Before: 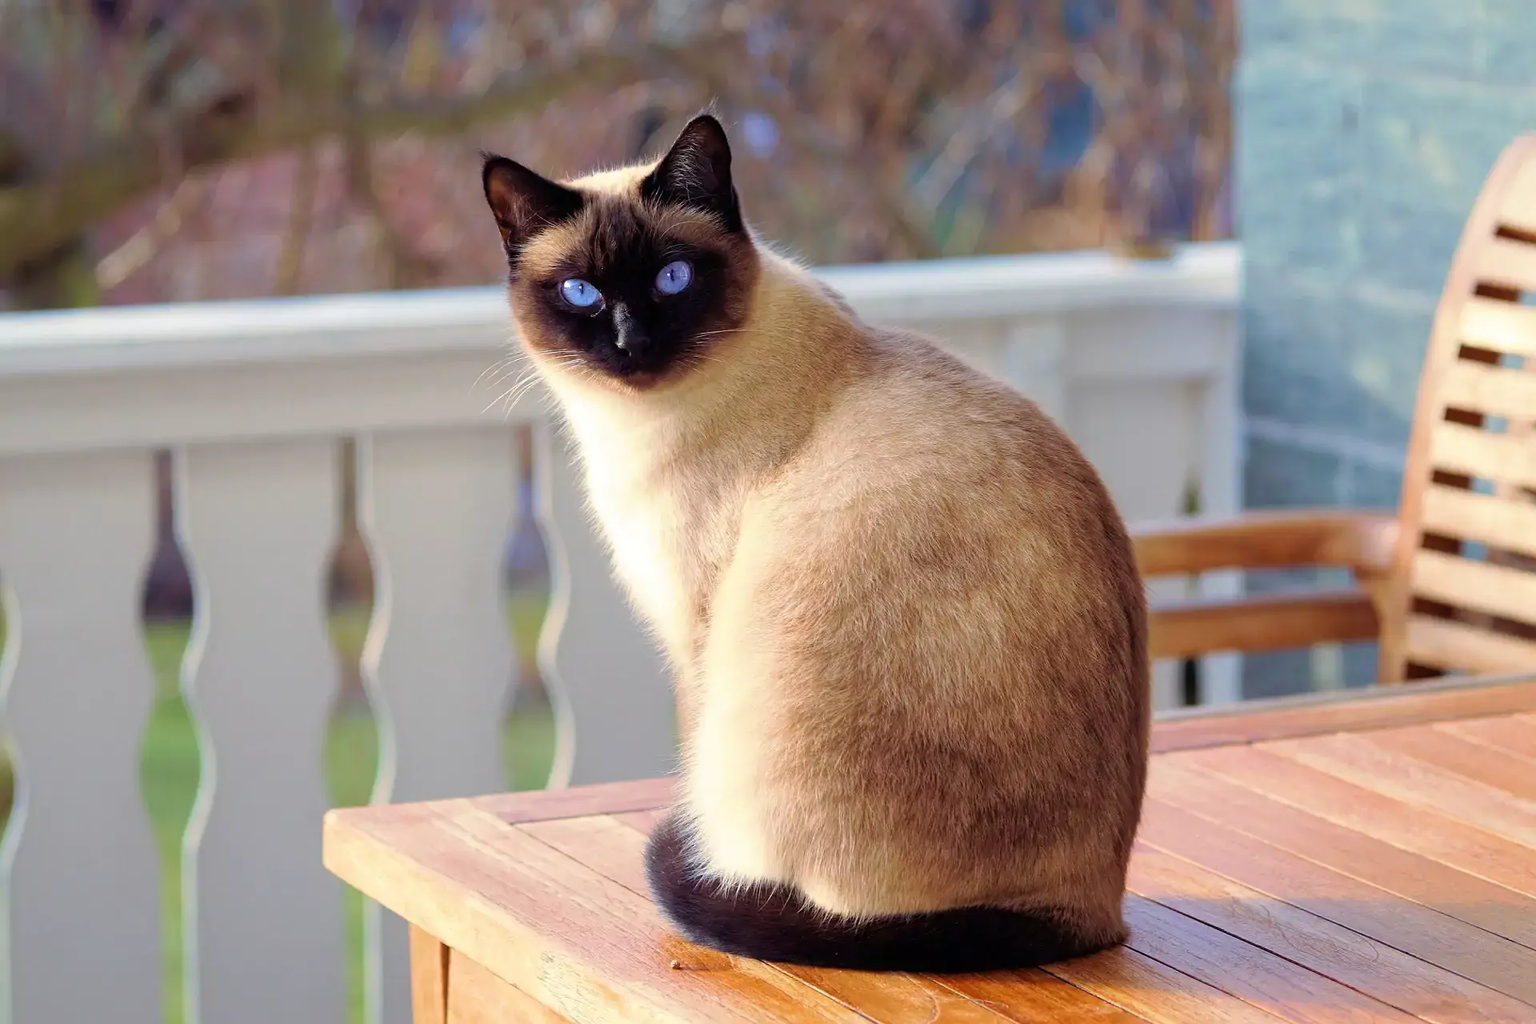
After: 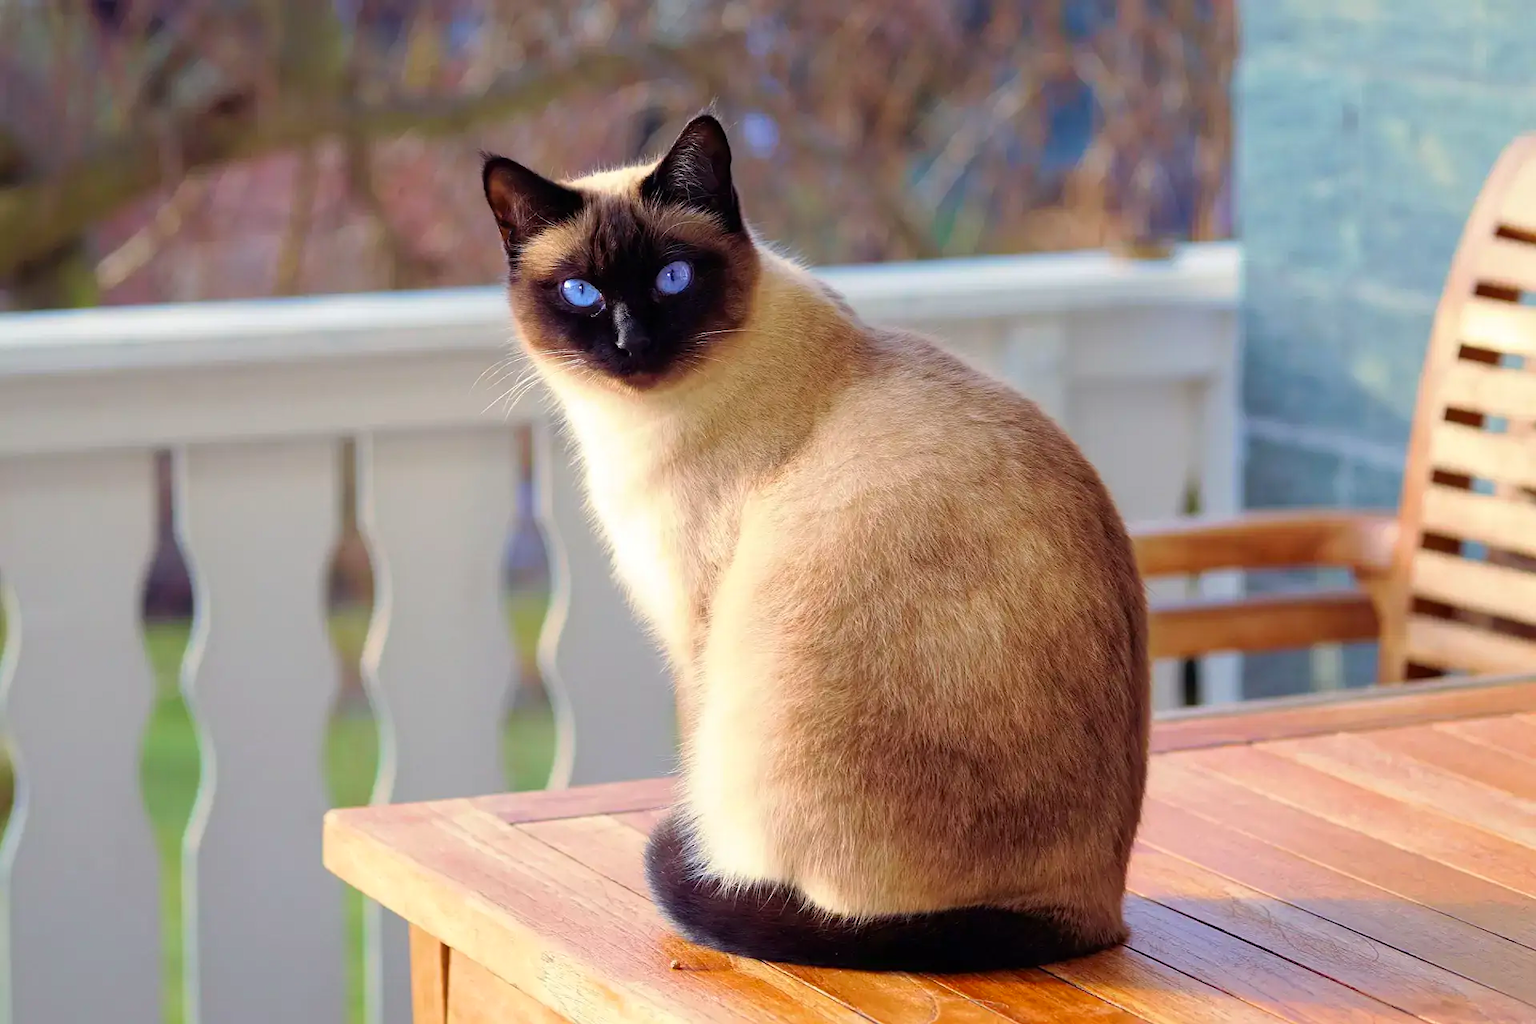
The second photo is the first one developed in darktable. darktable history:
contrast brightness saturation: contrast 0.038, saturation 0.158
